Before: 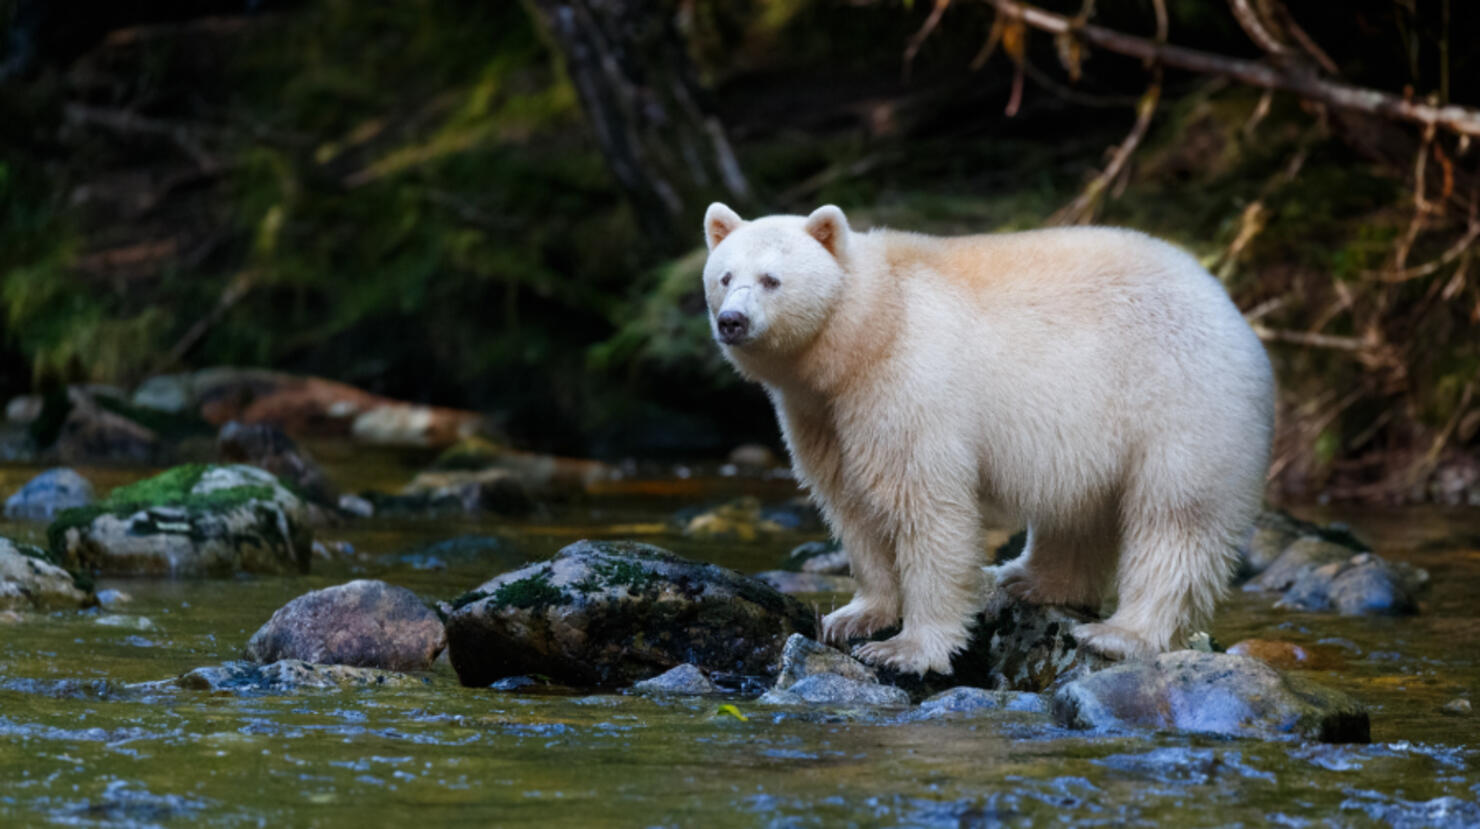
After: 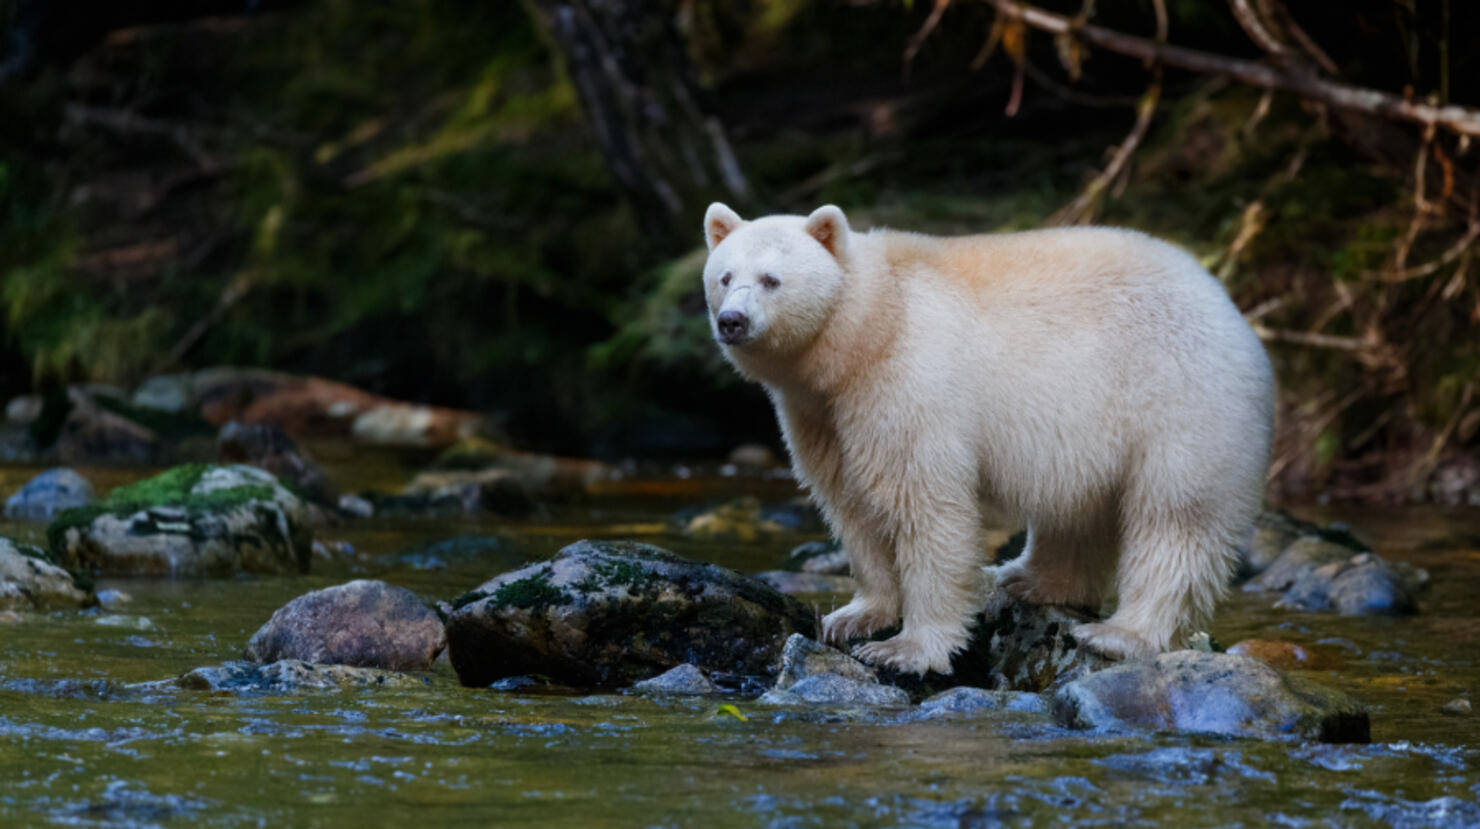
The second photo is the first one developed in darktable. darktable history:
exposure: exposure -0.213 EV, compensate highlight preservation false
